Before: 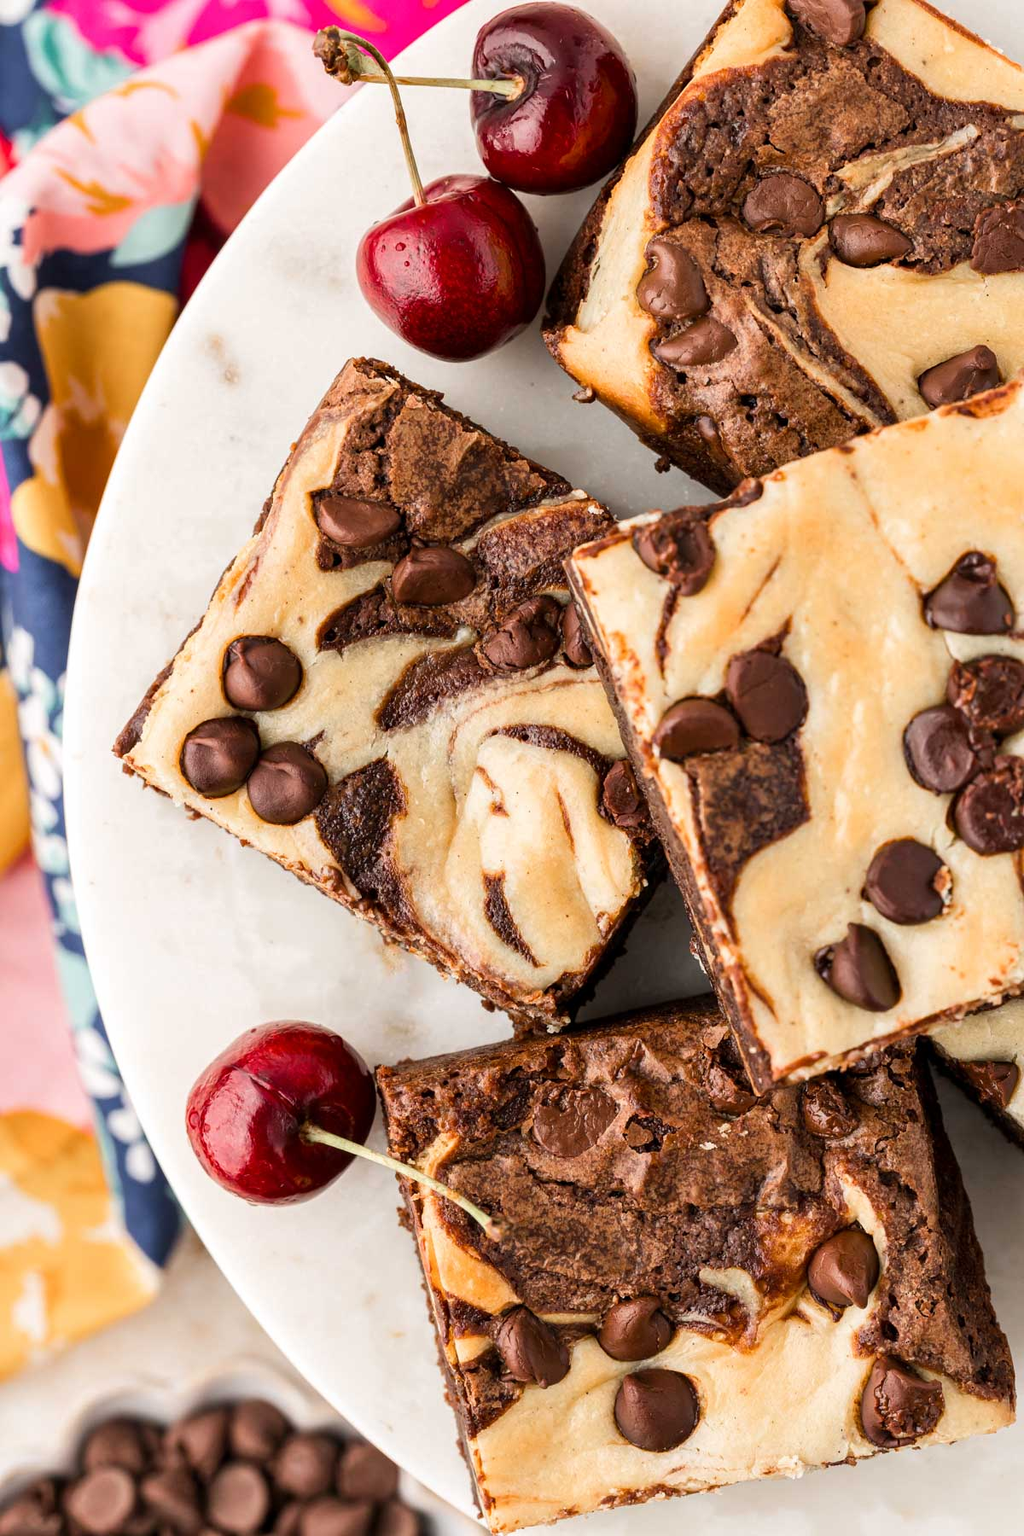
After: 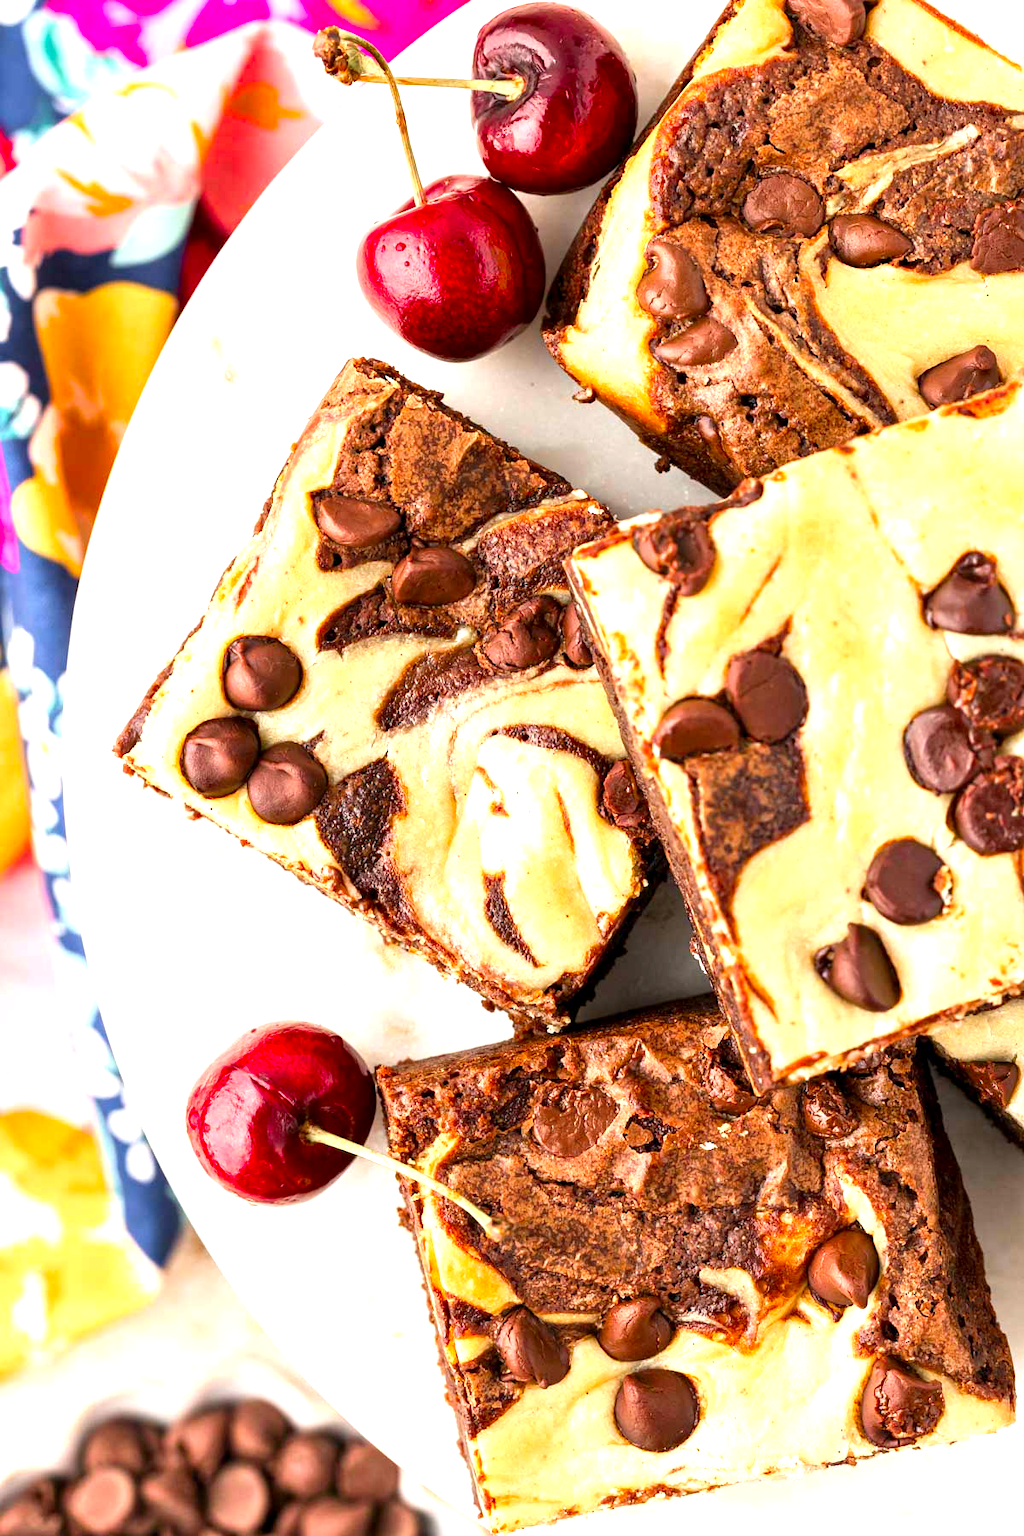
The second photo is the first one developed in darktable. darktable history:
color correction: highlights b* -0.029, saturation 1.27
exposure: black level correction 0.001, exposure 0.96 EV, compensate highlight preservation false
